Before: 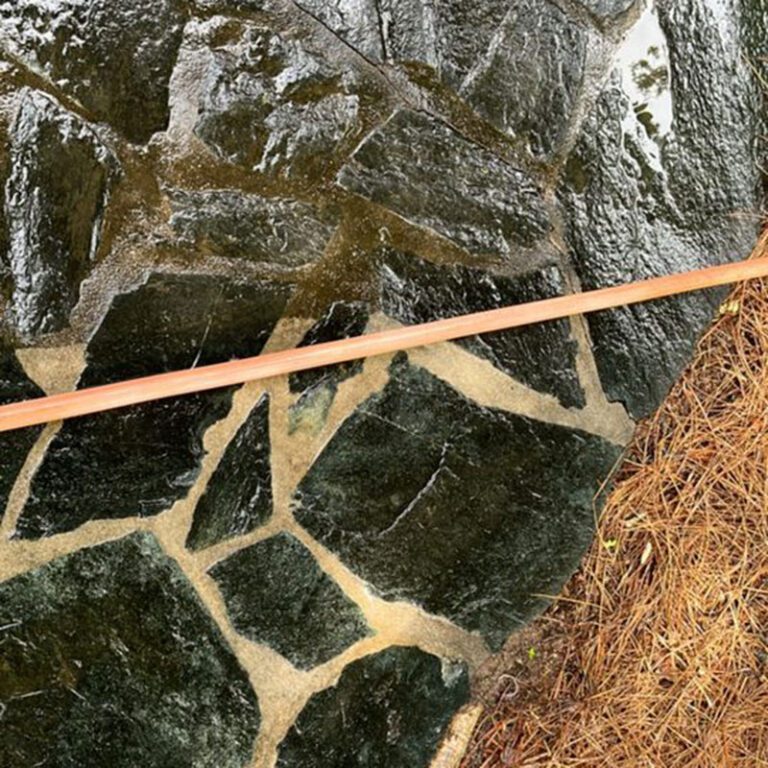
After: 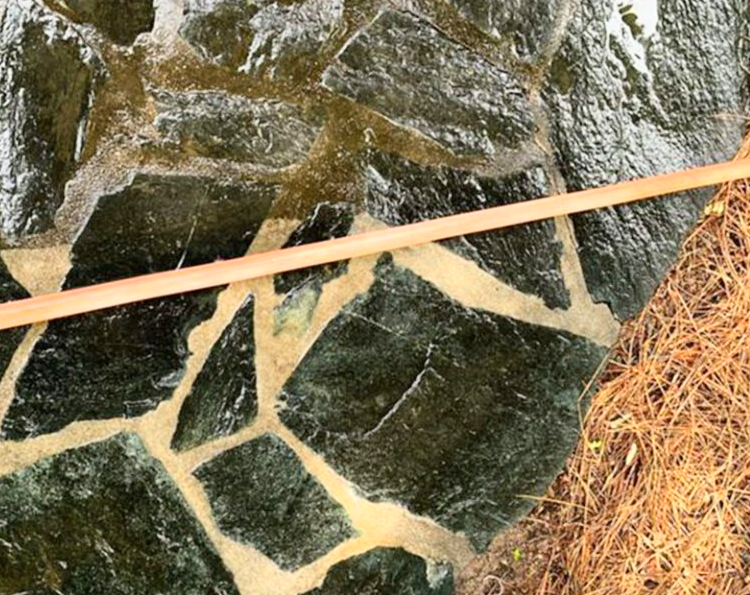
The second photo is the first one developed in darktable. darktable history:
base curve: curves: ch0 [(0, 0) (0.204, 0.334) (0.55, 0.733) (1, 1)], exposure shift 0.01
crop and rotate: left 1.96%, top 12.907%, right 0.301%, bottom 9.559%
